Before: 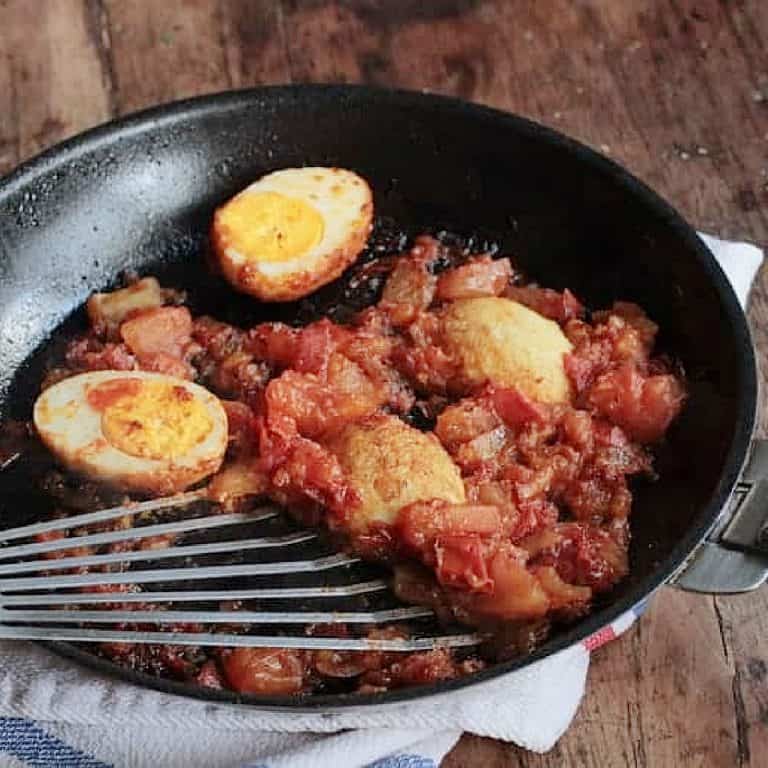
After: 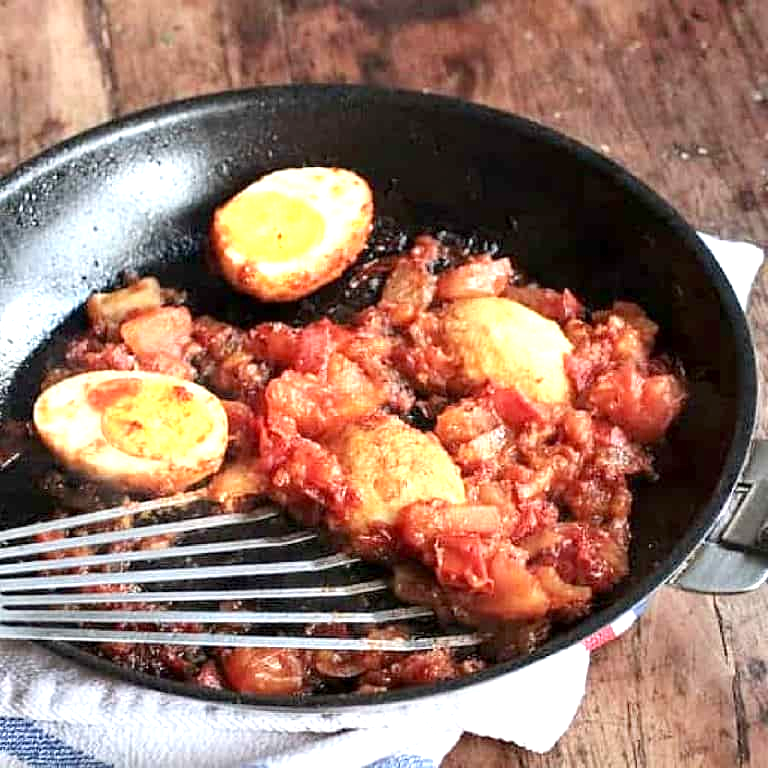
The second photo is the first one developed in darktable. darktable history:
exposure: black level correction 0.001, exposure 1.118 EV, compensate exposure bias true, compensate highlight preservation false
